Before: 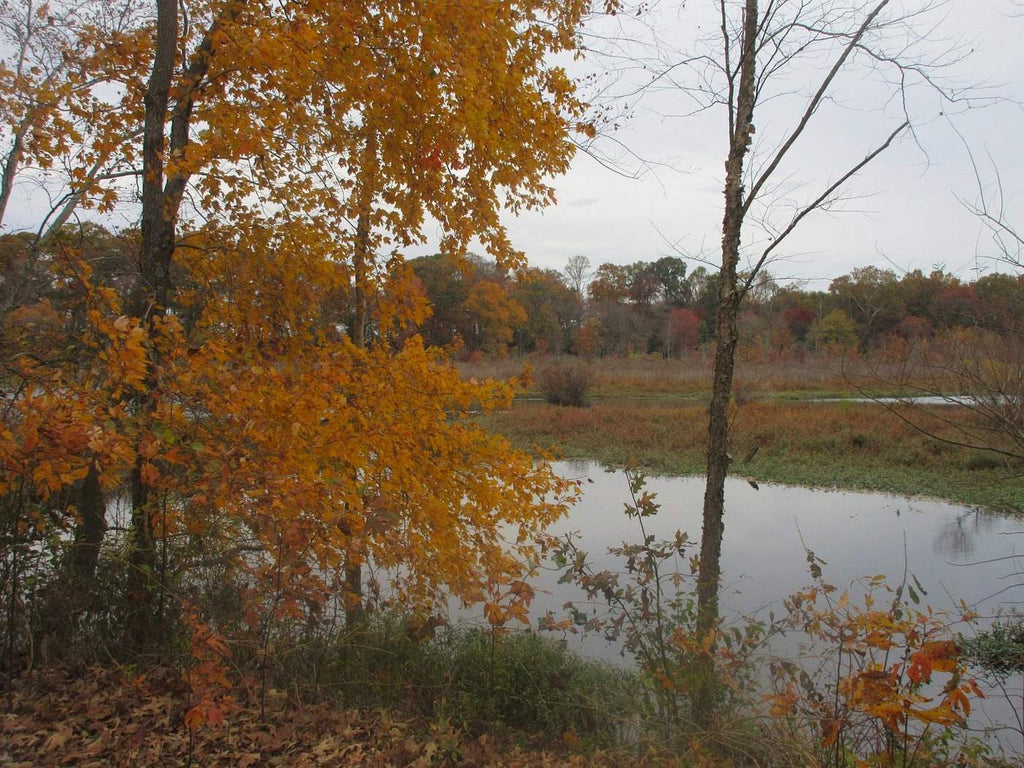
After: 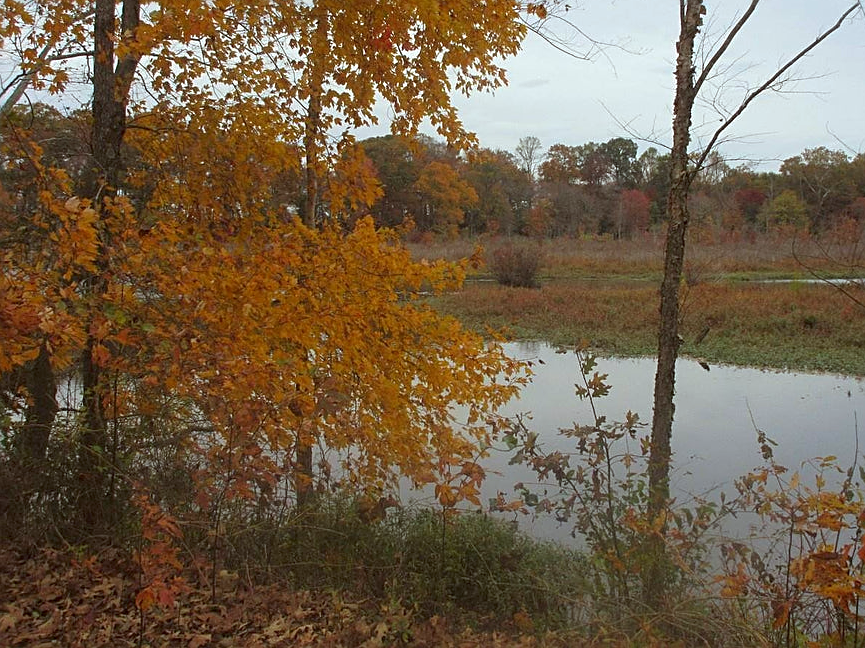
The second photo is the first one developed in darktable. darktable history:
sharpen: on, module defaults
color correction: highlights a* -4.98, highlights b* -3.76, shadows a* 3.83, shadows b* 4.08
crop and rotate: left 4.842%, top 15.51%, right 10.668%
